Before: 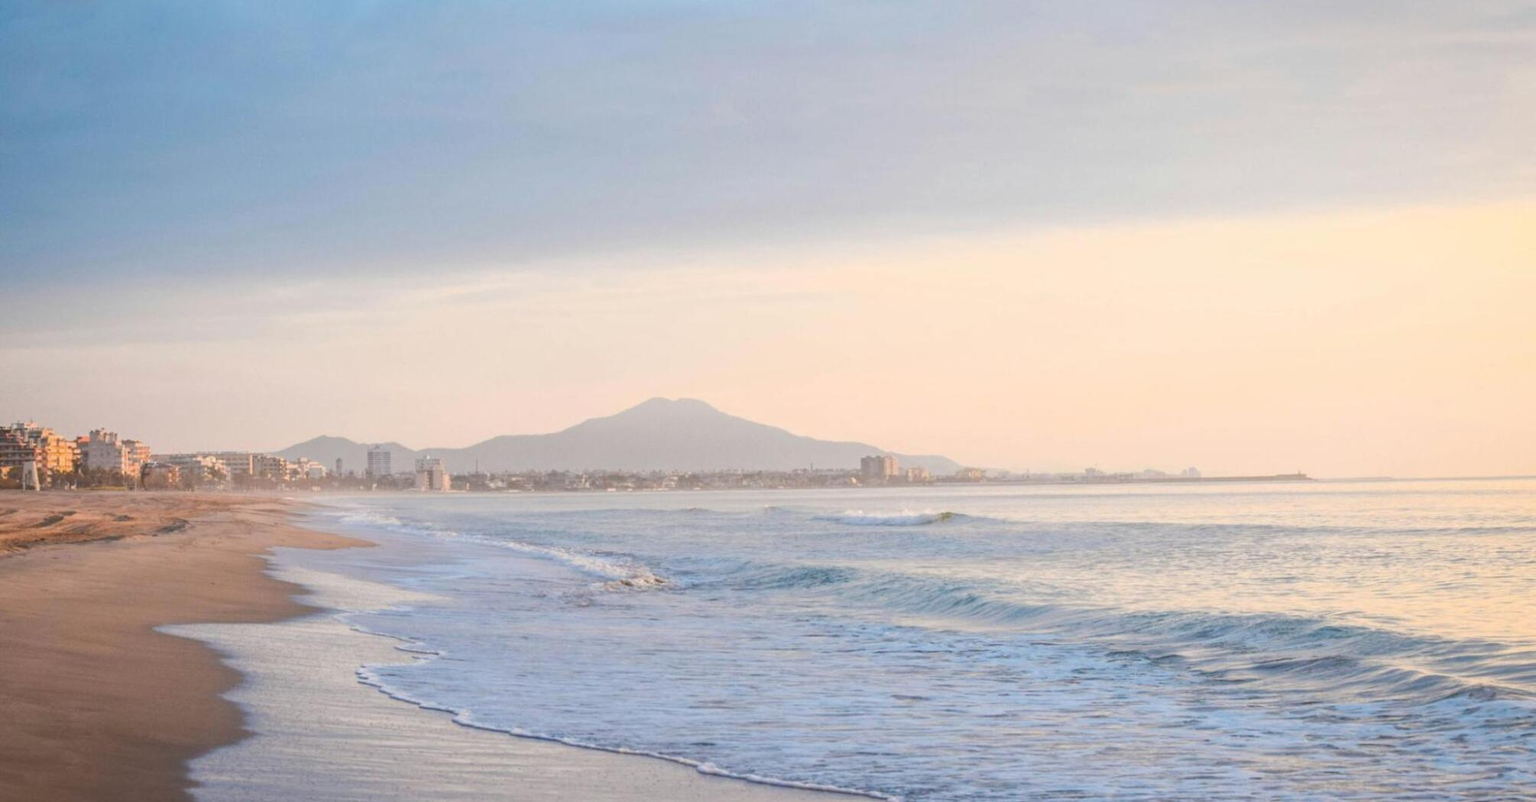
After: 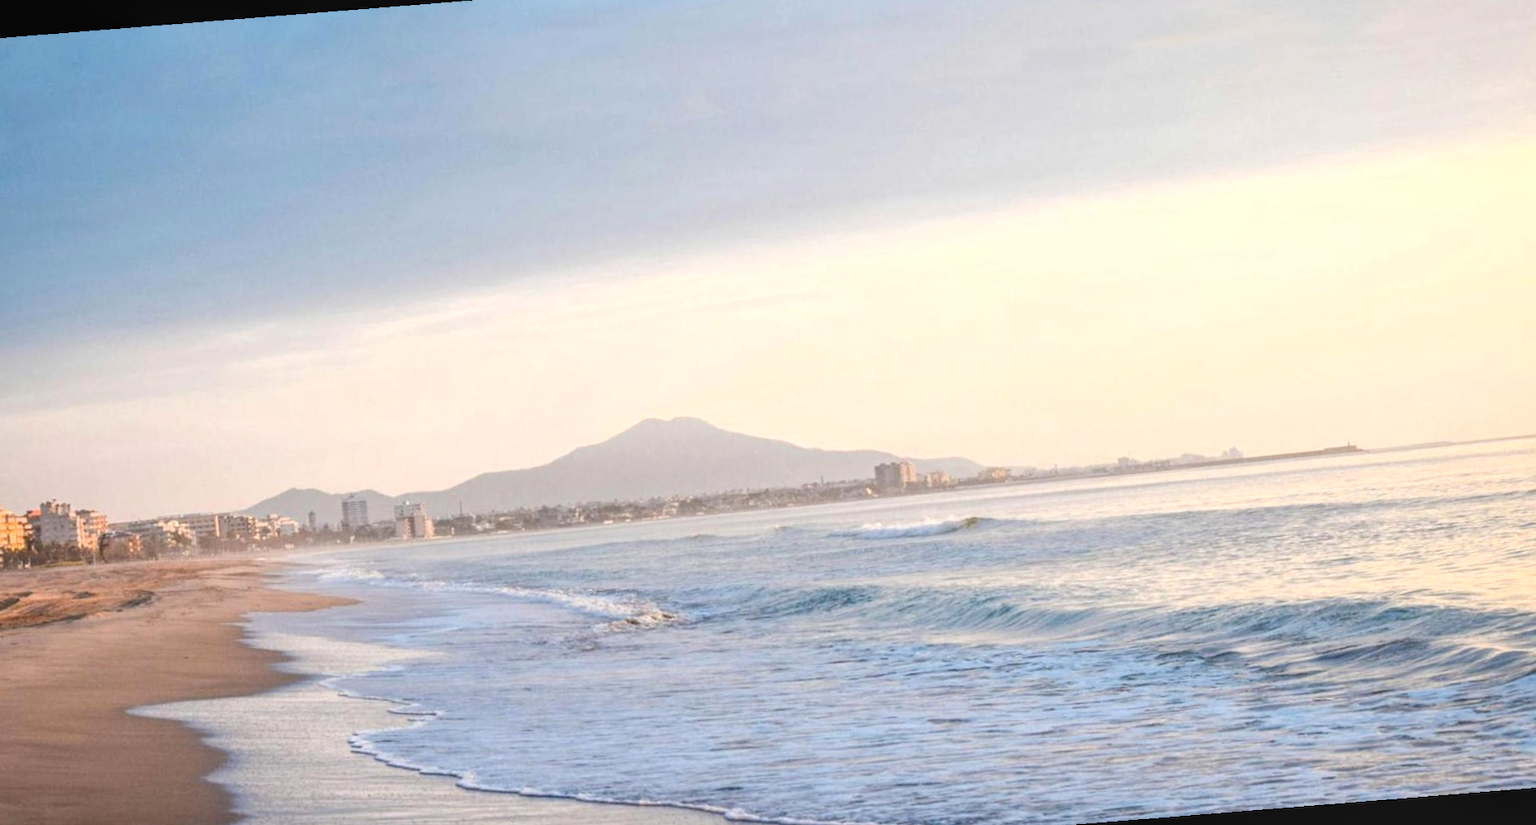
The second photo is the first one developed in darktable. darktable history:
levels: mode automatic, black 0.023%, white 99.97%, levels [0.062, 0.494, 0.925]
local contrast: on, module defaults
rotate and perspective: rotation -4.57°, crop left 0.054, crop right 0.944, crop top 0.087, crop bottom 0.914
